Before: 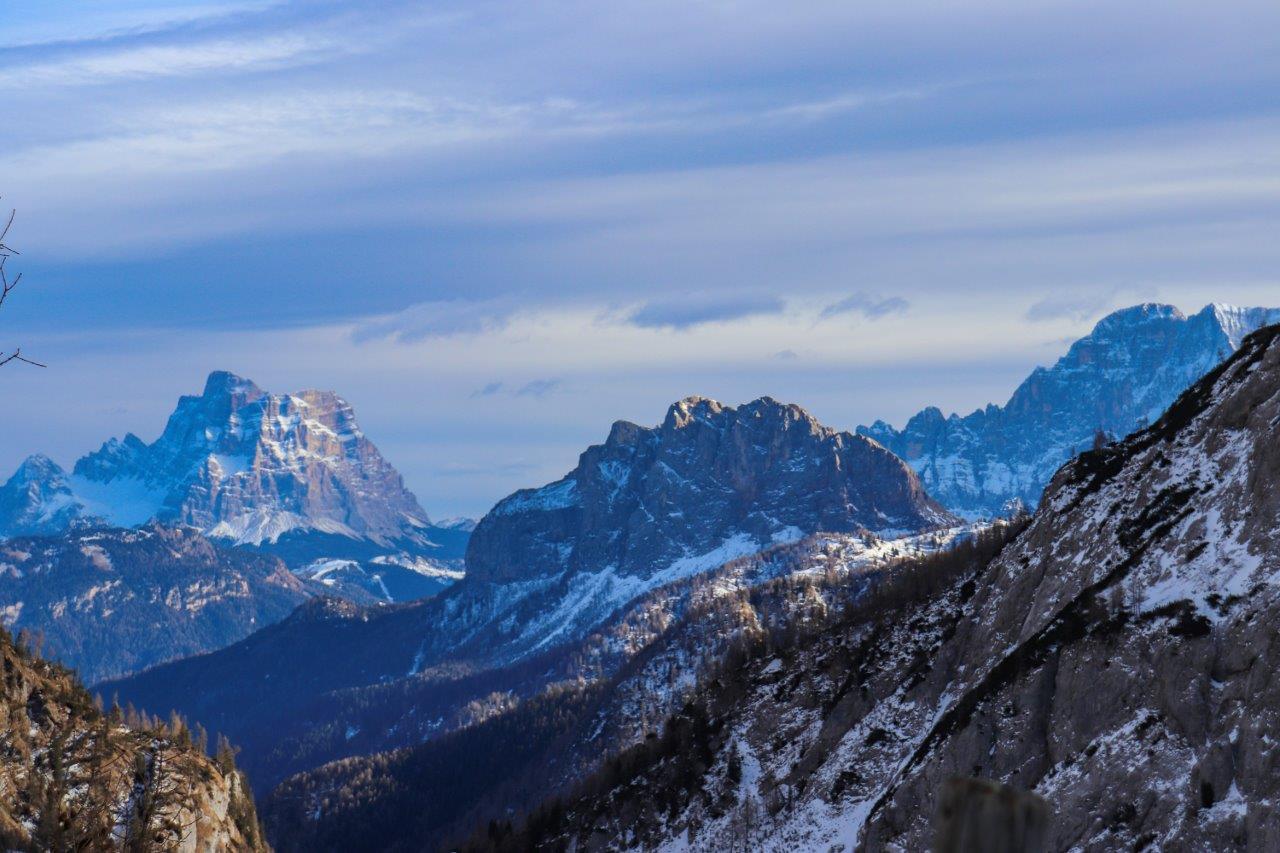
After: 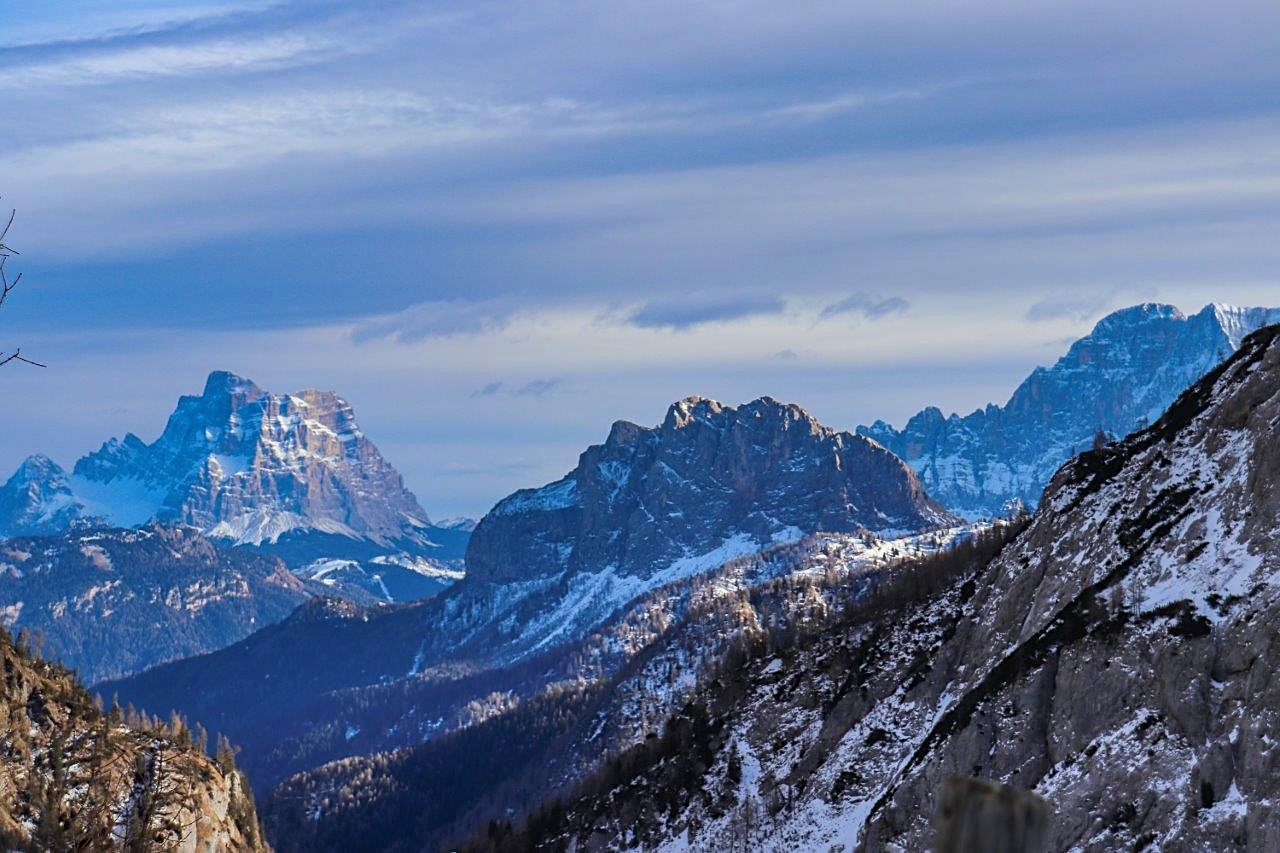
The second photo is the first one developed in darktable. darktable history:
sharpen: on, module defaults
shadows and highlights: low approximation 0.01, soften with gaussian
exposure: exposure 0 EV, compensate highlight preservation false
